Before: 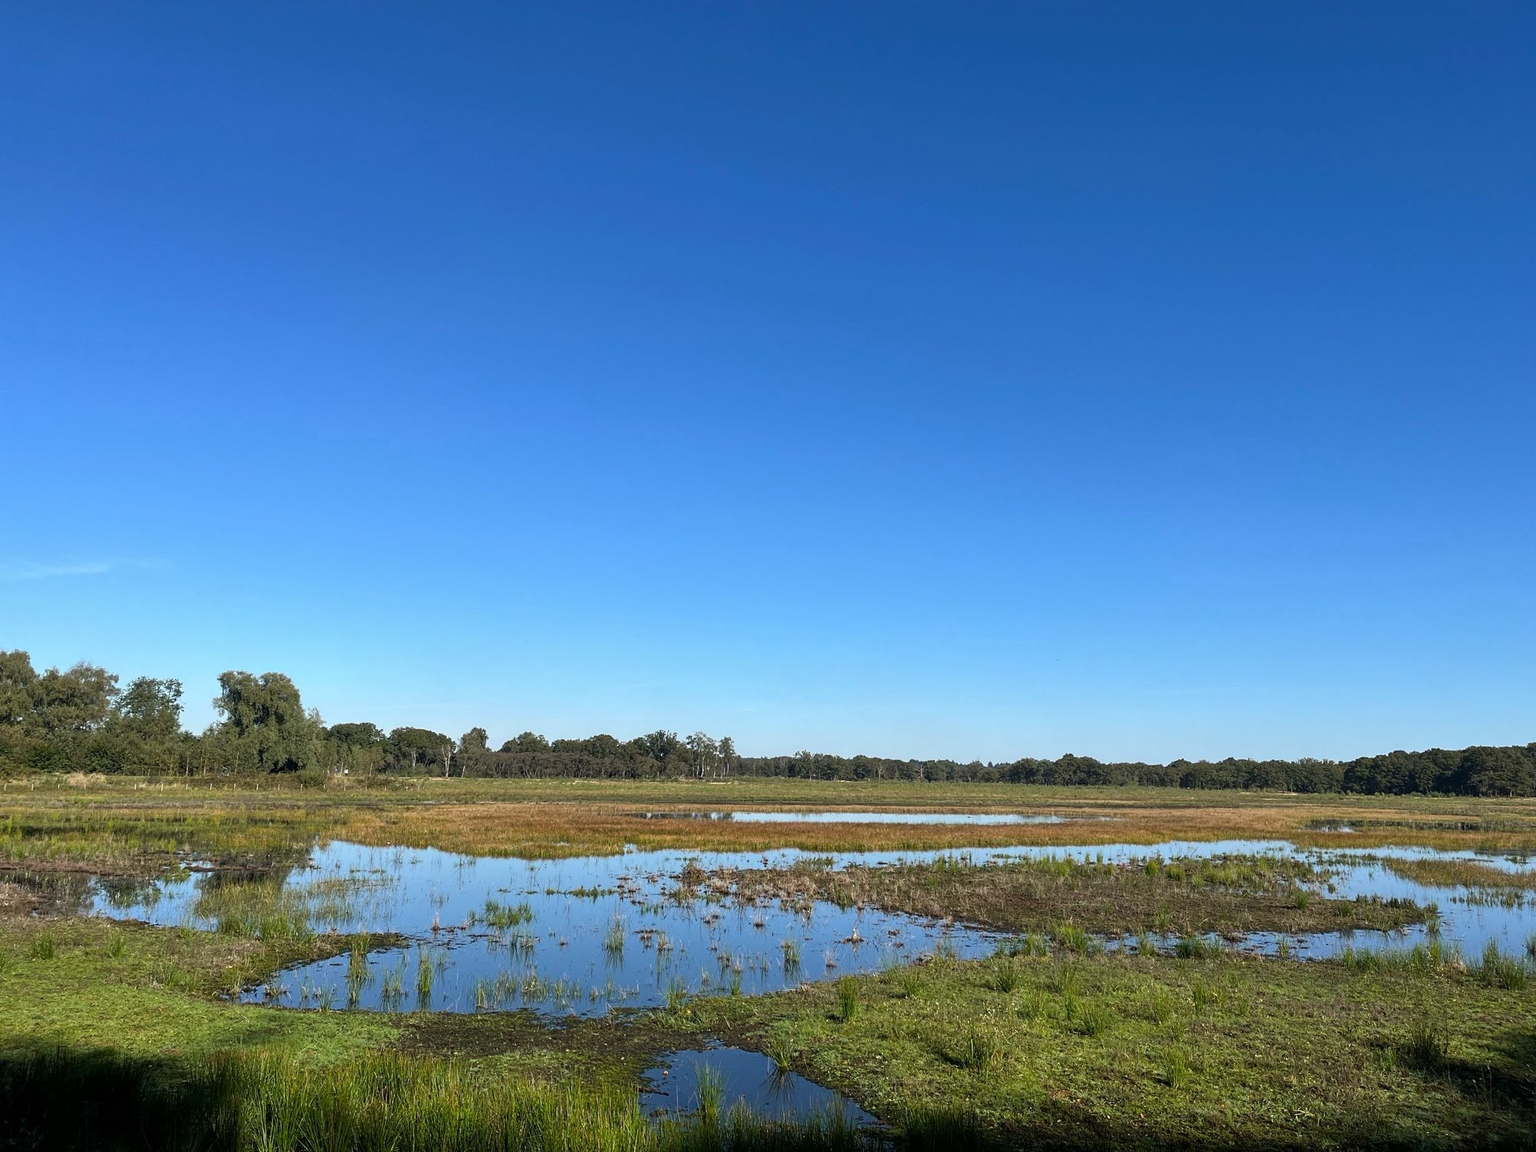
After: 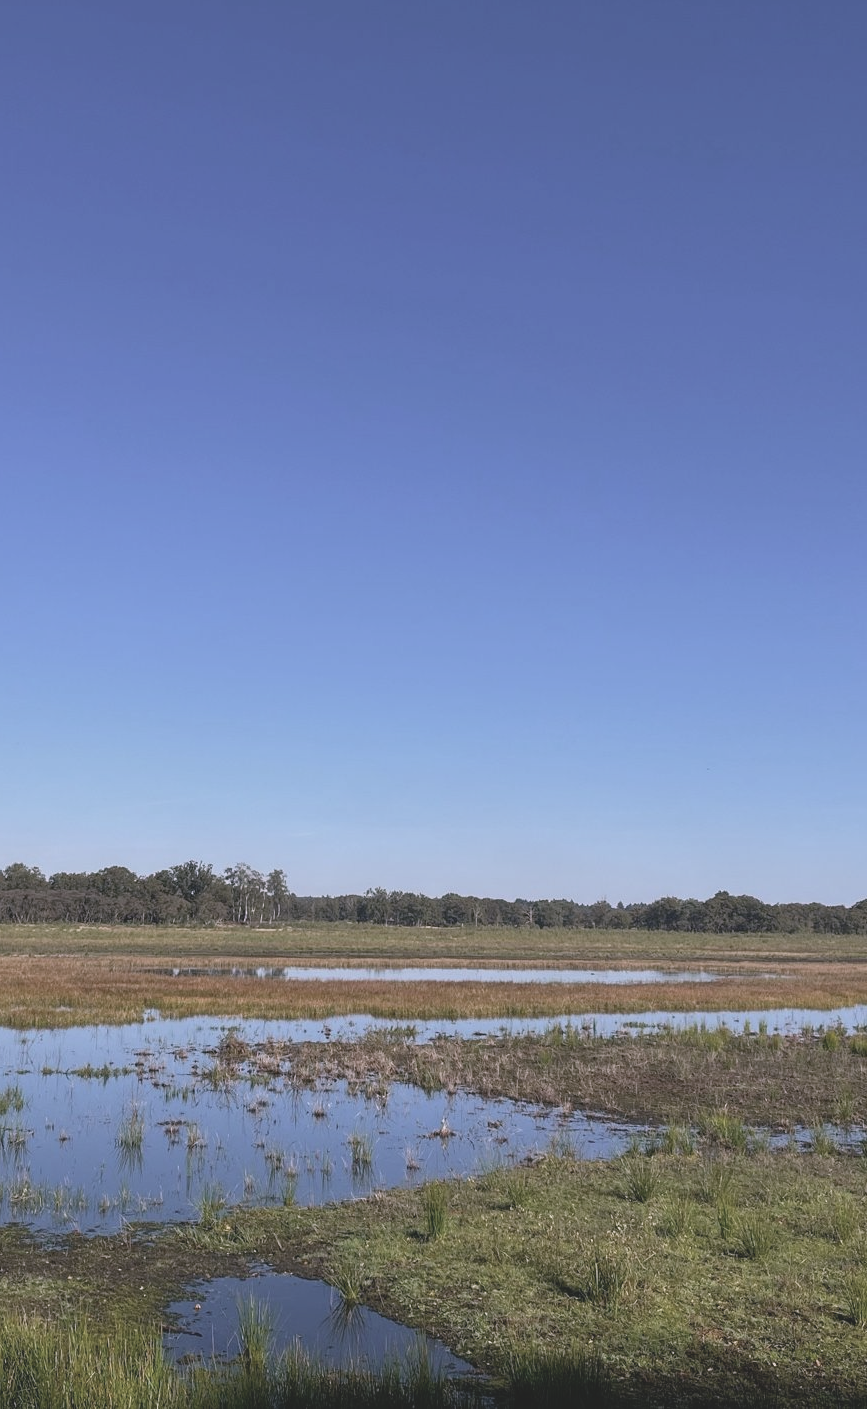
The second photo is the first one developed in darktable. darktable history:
crop: left 33.452%, top 6.025%, right 23.155%
white balance: red 1.066, blue 1.119
contrast brightness saturation: contrast -0.26, saturation -0.43
